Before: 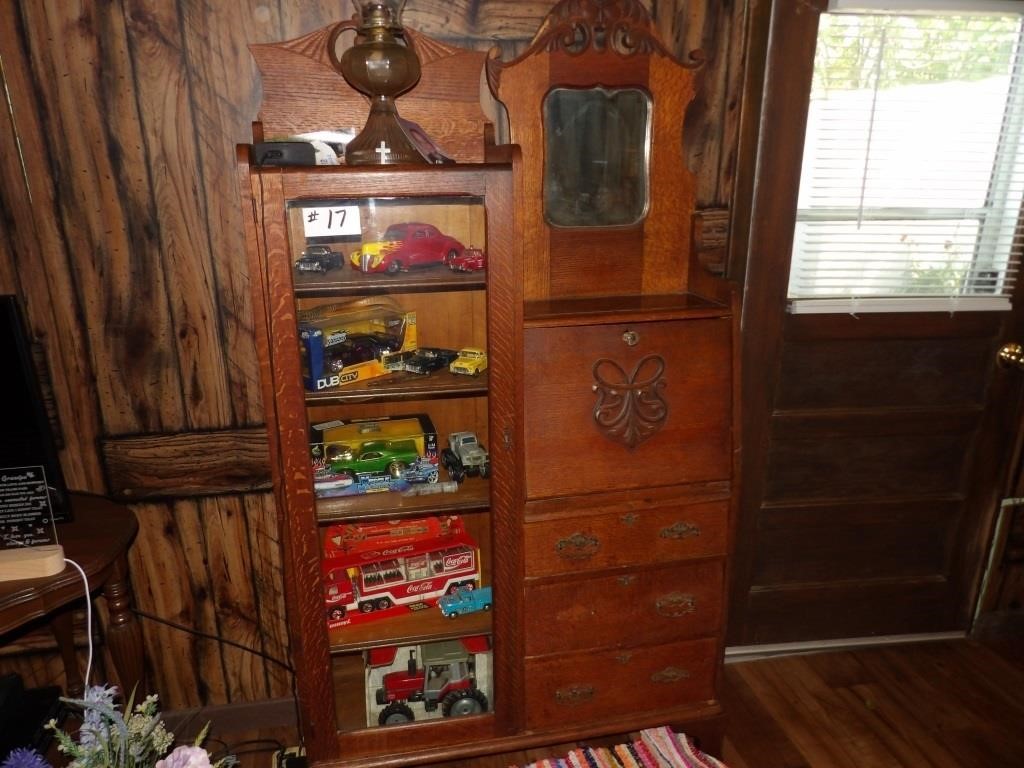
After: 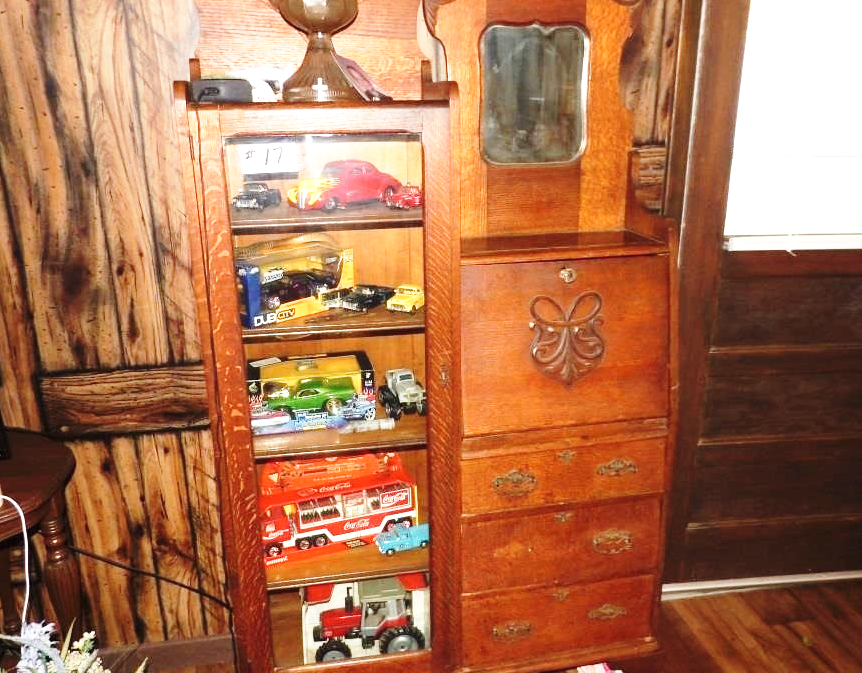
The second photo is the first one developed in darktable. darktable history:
crop: left 6.198%, top 8.217%, right 9.539%, bottom 4.083%
contrast brightness saturation: saturation -0.155
exposure: black level correction 0, exposure 1.384 EV, compensate exposure bias true, compensate highlight preservation false
base curve: curves: ch0 [(0, 0) (0.028, 0.03) (0.121, 0.232) (0.46, 0.748) (0.859, 0.968) (1, 1)], preserve colors none
